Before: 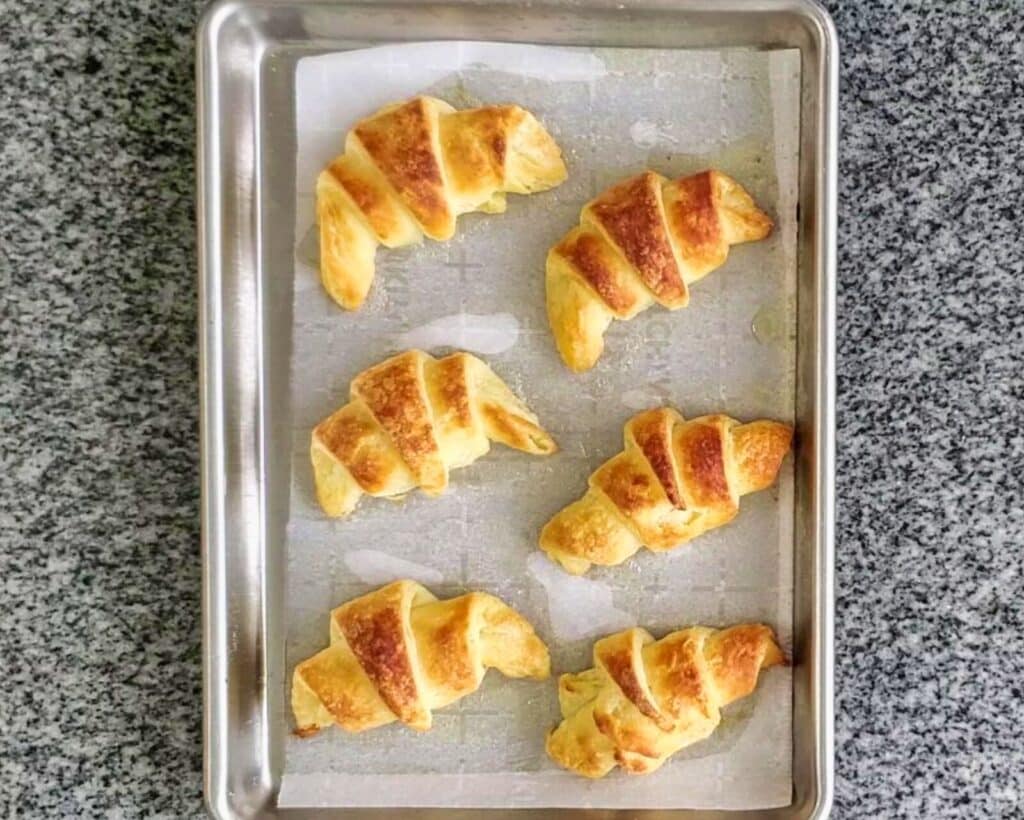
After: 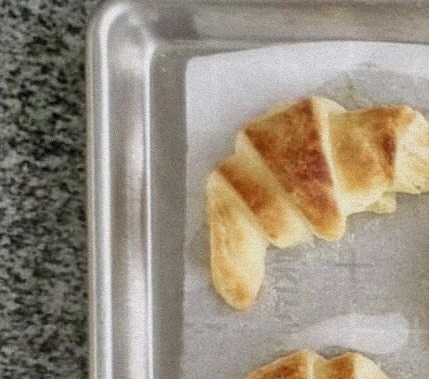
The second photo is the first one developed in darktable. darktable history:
crop and rotate: left 10.817%, top 0.062%, right 47.194%, bottom 53.626%
color balance: contrast -15%
color zones: curves: ch0 [(0, 0.5) (0.125, 0.4) (0.25, 0.5) (0.375, 0.4) (0.5, 0.4) (0.625, 0.6) (0.75, 0.6) (0.875, 0.5)]; ch1 [(0, 0.35) (0.125, 0.45) (0.25, 0.35) (0.375, 0.35) (0.5, 0.35) (0.625, 0.35) (0.75, 0.45) (0.875, 0.35)]; ch2 [(0, 0.6) (0.125, 0.5) (0.25, 0.5) (0.375, 0.6) (0.5, 0.6) (0.625, 0.5) (0.75, 0.5) (0.875, 0.5)]
grain: mid-tones bias 0%
